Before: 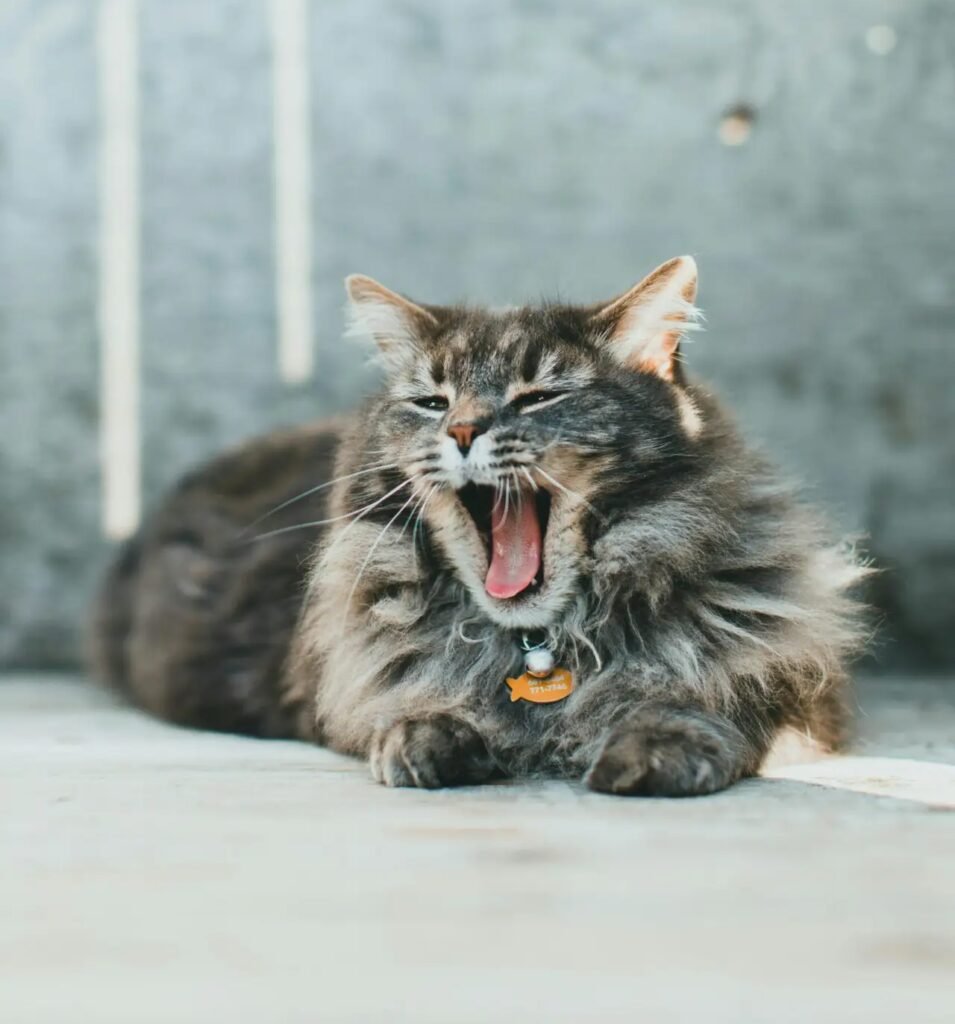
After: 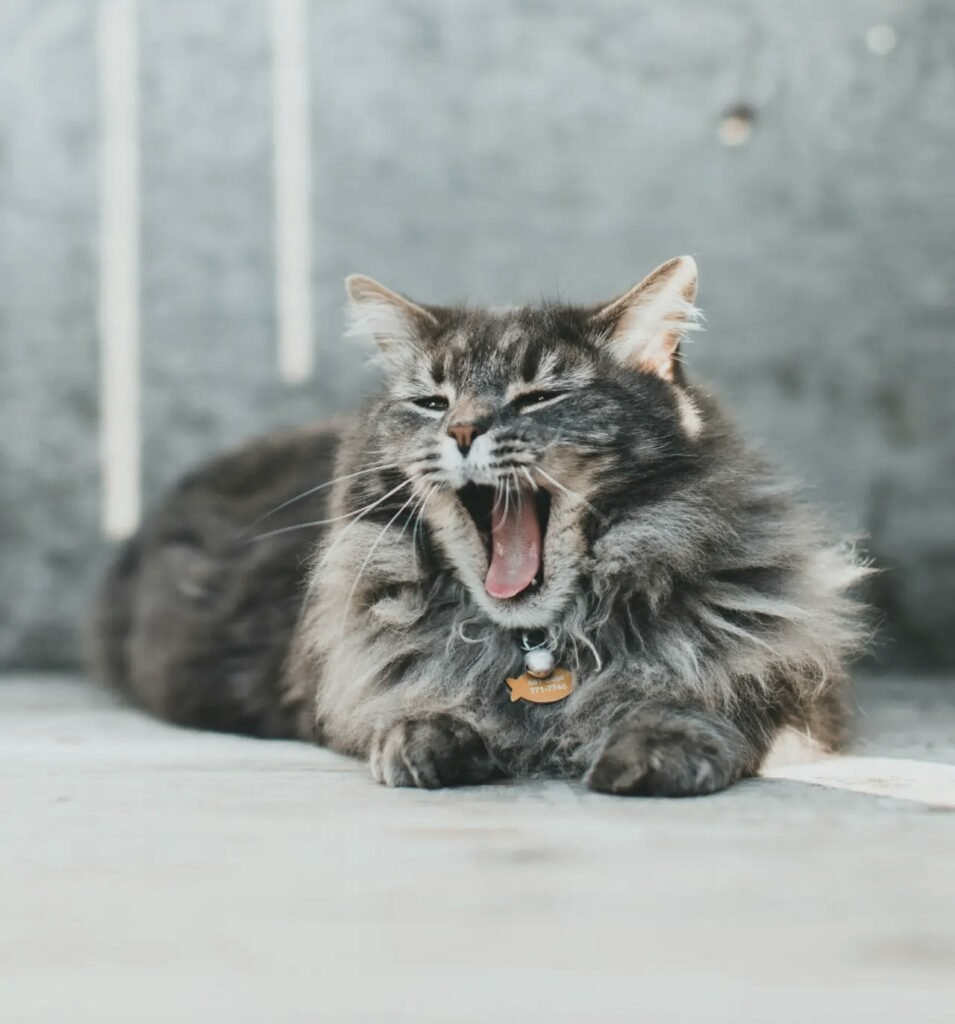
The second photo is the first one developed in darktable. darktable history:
contrast brightness saturation: contrast -0.042, saturation -0.407
